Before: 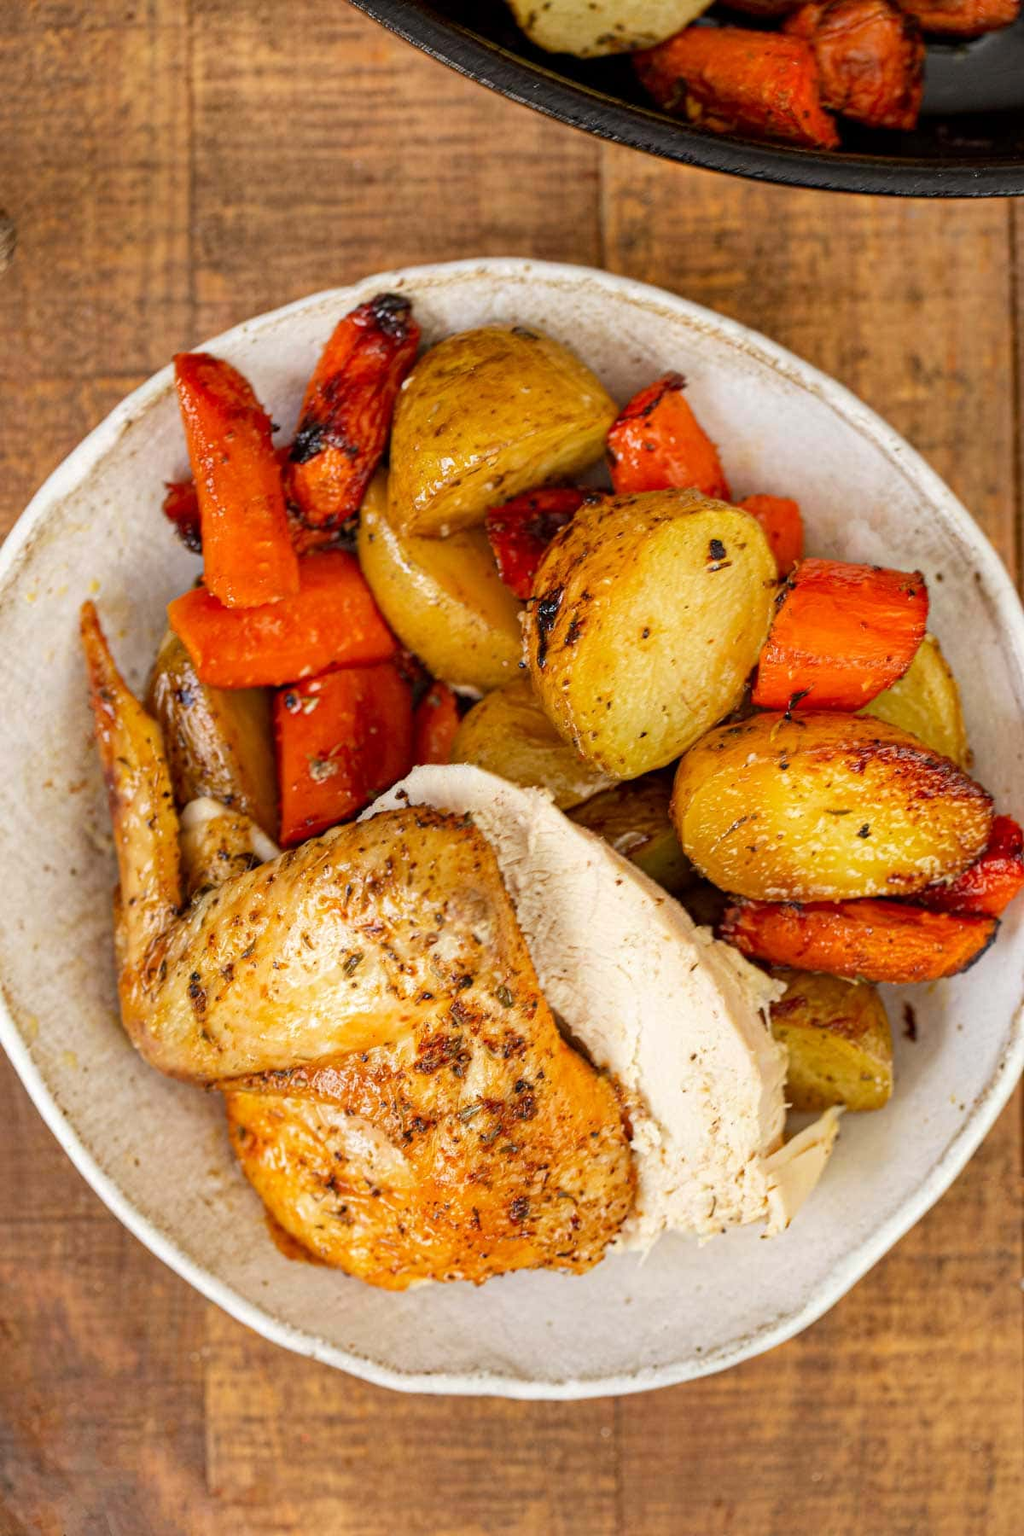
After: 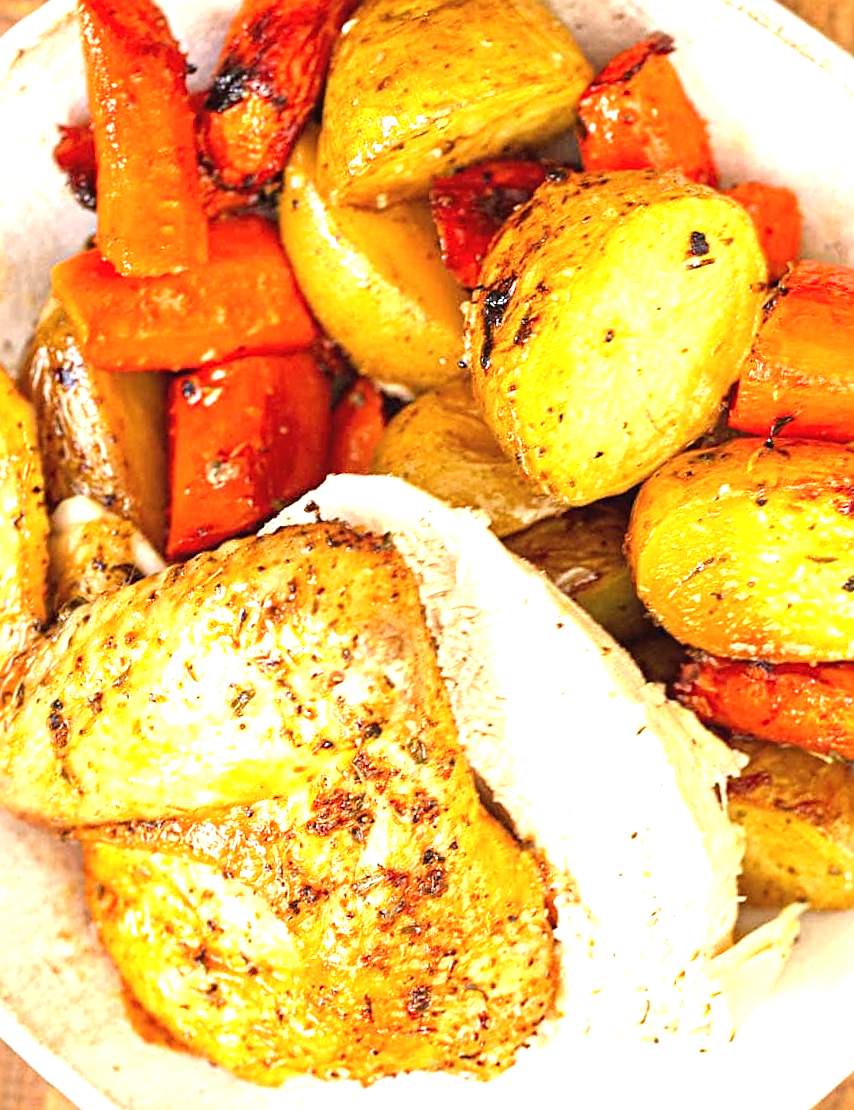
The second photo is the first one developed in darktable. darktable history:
exposure: black level correction -0.002, exposure 1.358 EV, compensate highlight preservation false
crop and rotate: angle -3.59°, left 9.771%, top 20.673%, right 12.445%, bottom 11.983%
sharpen: on, module defaults
